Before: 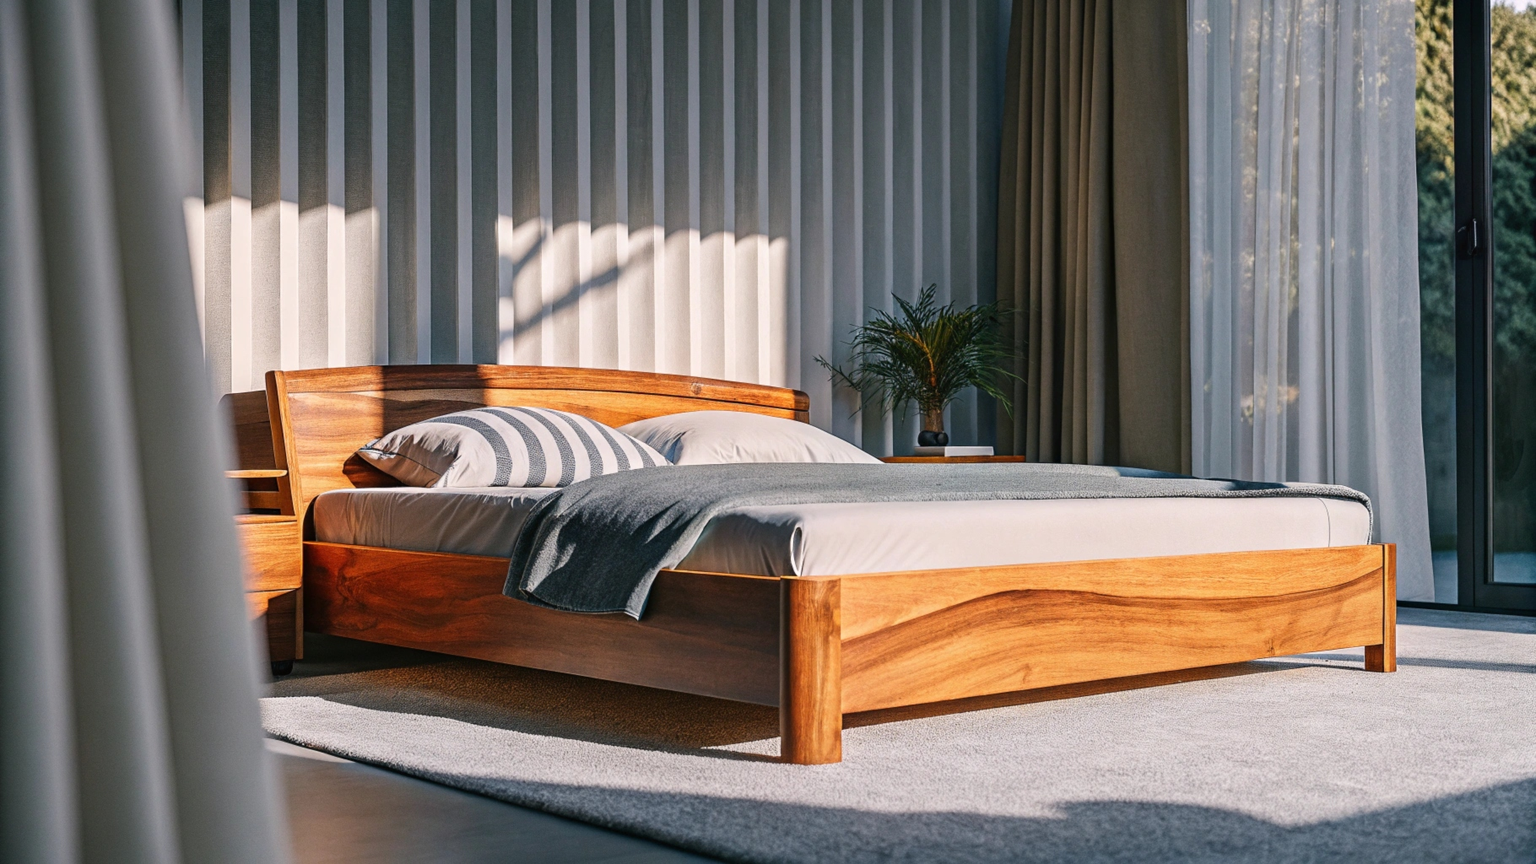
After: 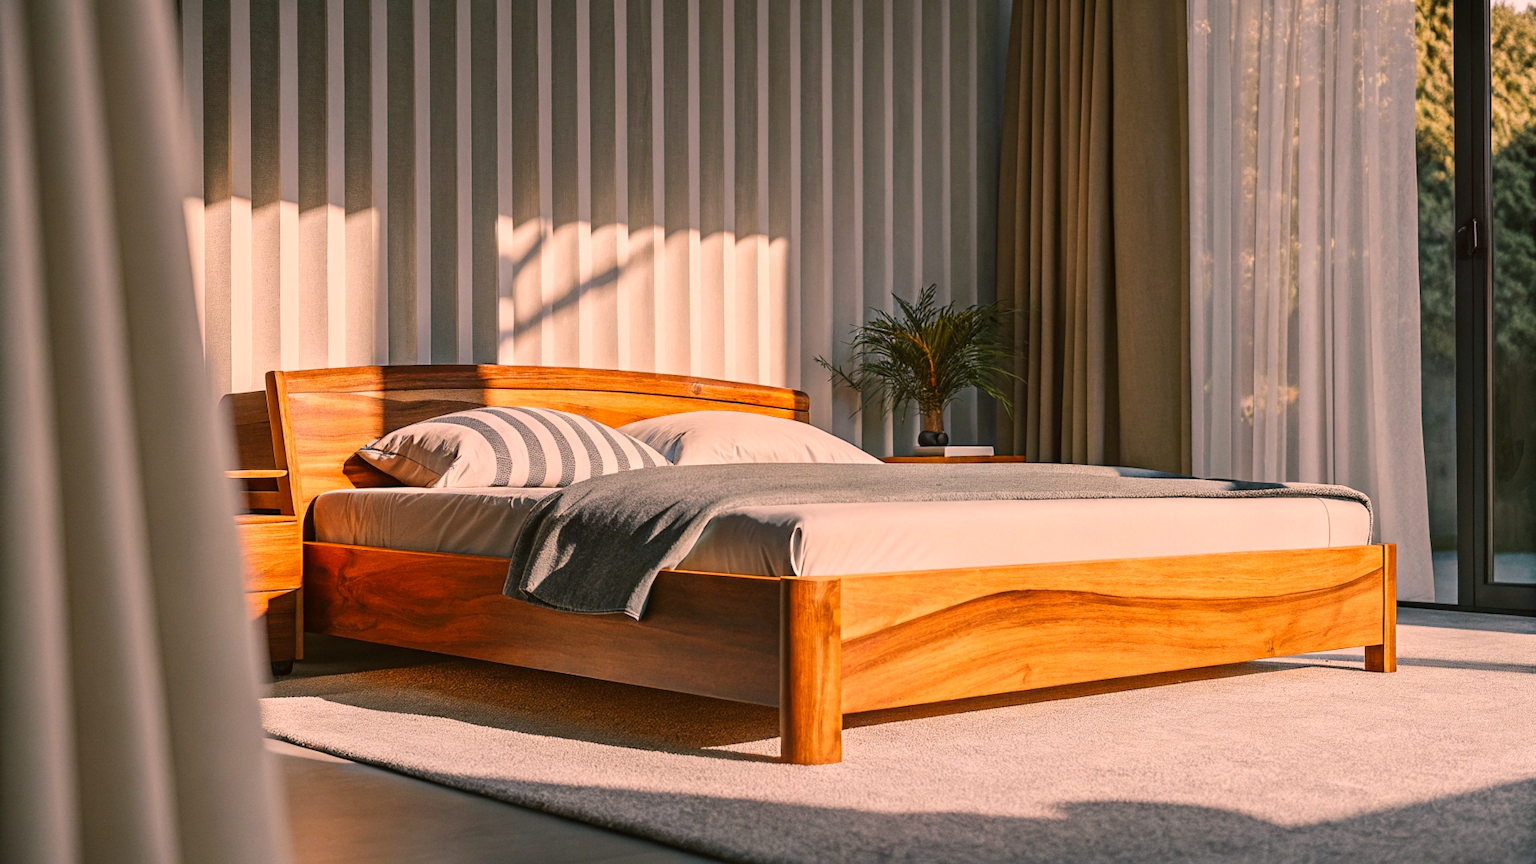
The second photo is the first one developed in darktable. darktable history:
color balance rgb: shadows lift › luminance -5%, shadows lift › chroma 1.1%, shadows lift › hue 219°, power › luminance 10%, power › chroma 2.83%, power › hue 60°, highlights gain › chroma 4.52%, highlights gain › hue 33.33°, saturation formula JzAzBz (2021)
